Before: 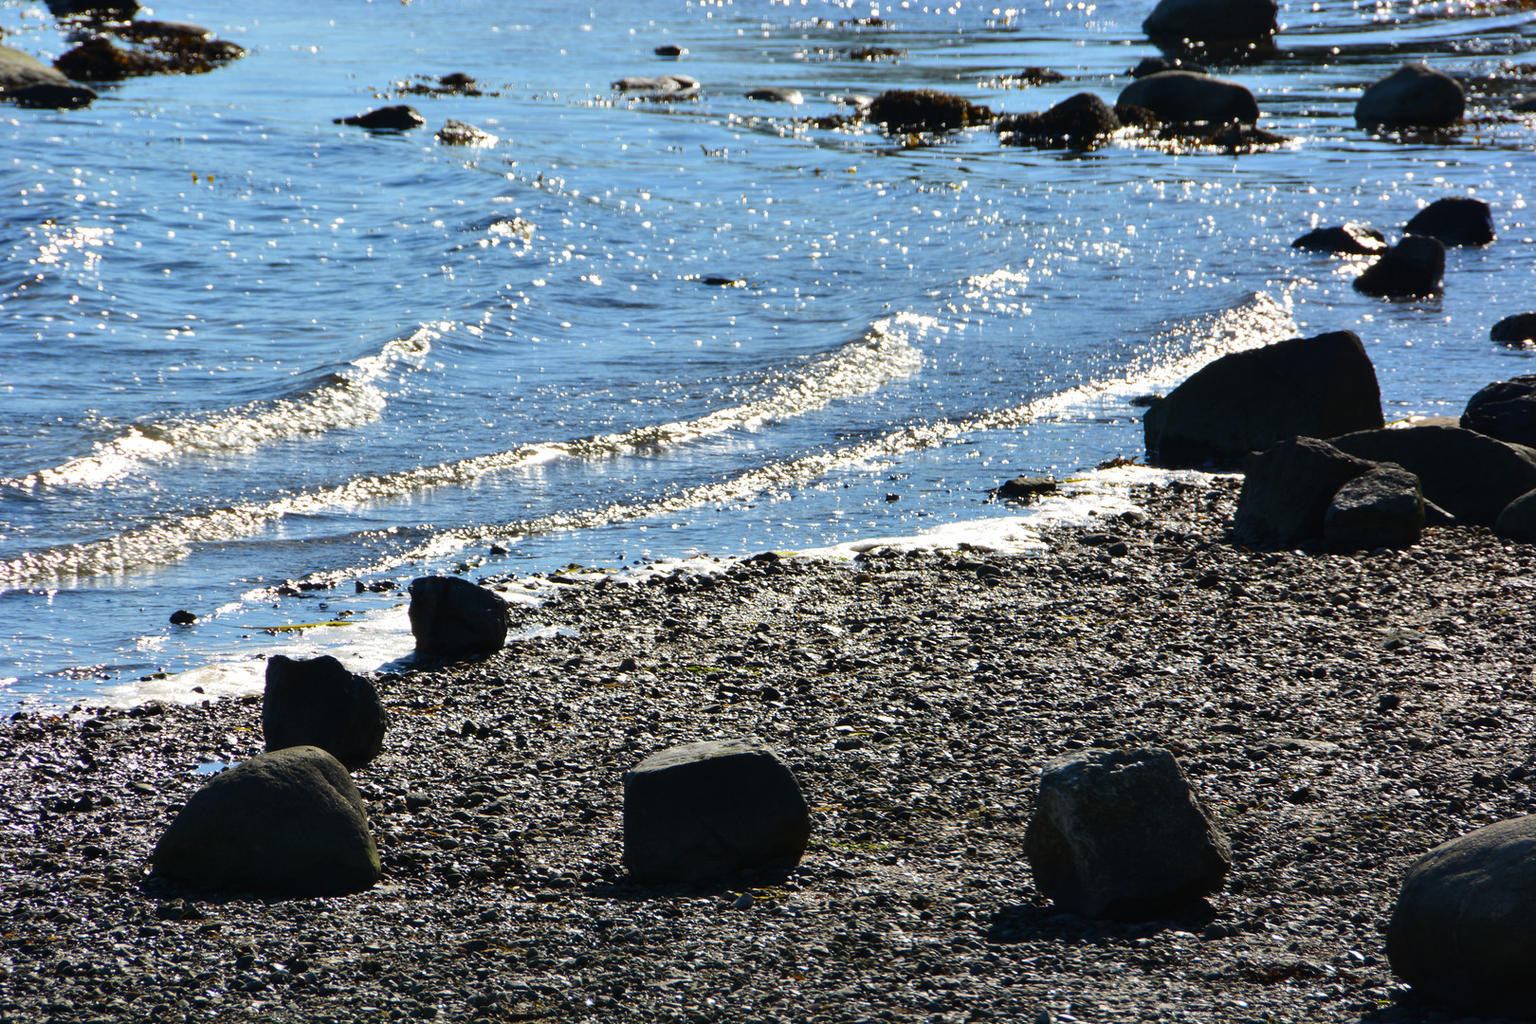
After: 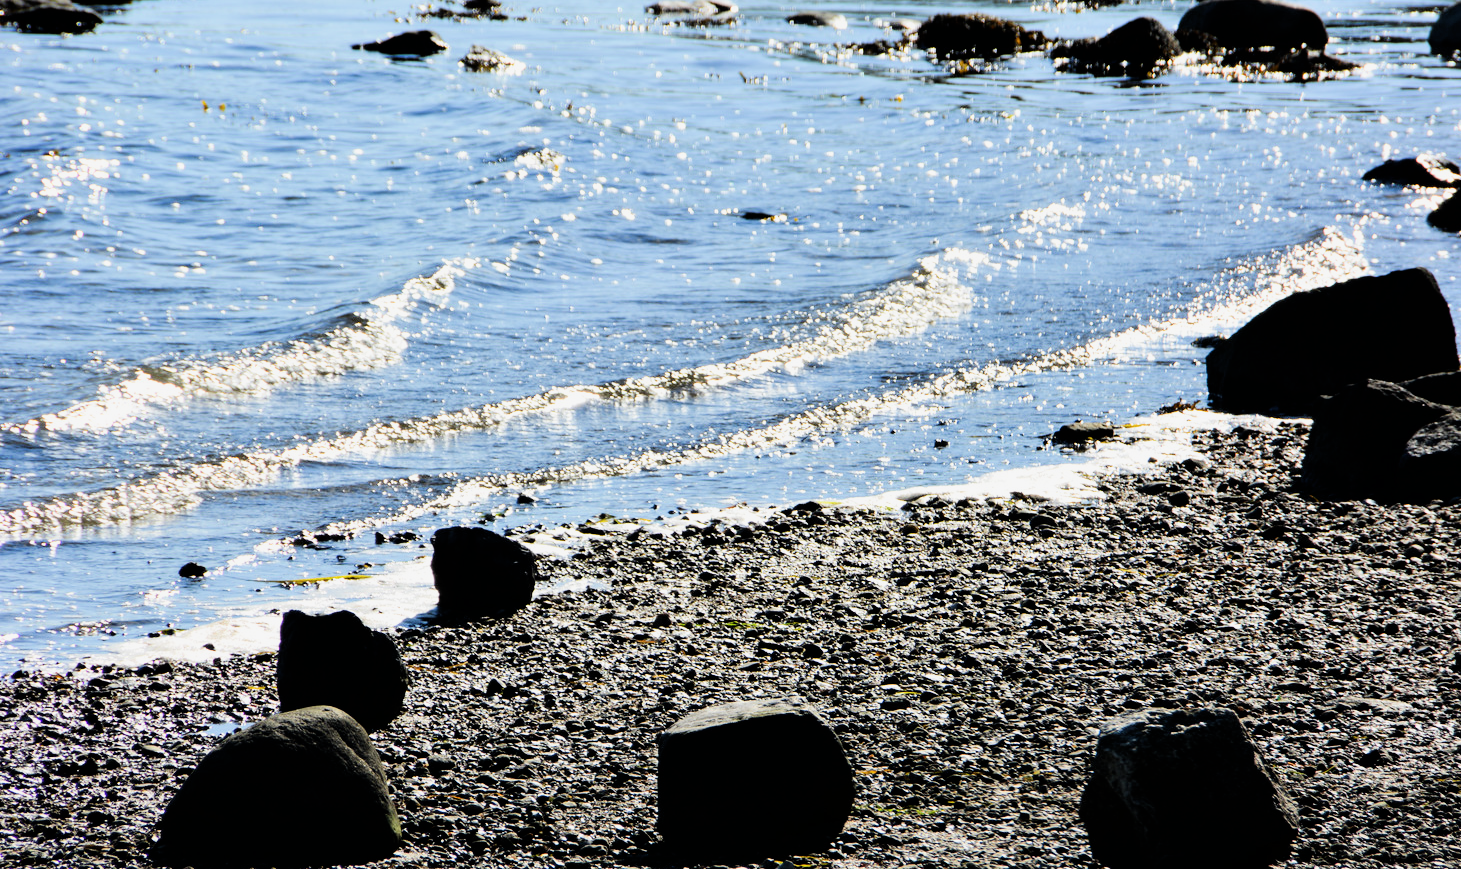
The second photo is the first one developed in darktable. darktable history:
crop: top 7.543%, right 9.76%, bottom 11.987%
exposure: black level correction 0, exposure 0.692 EV, compensate highlight preservation false
filmic rgb: black relative exposure -5.08 EV, white relative exposure 4 EV, hardness 2.88, contrast 1.298, highlights saturation mix -30.29%
